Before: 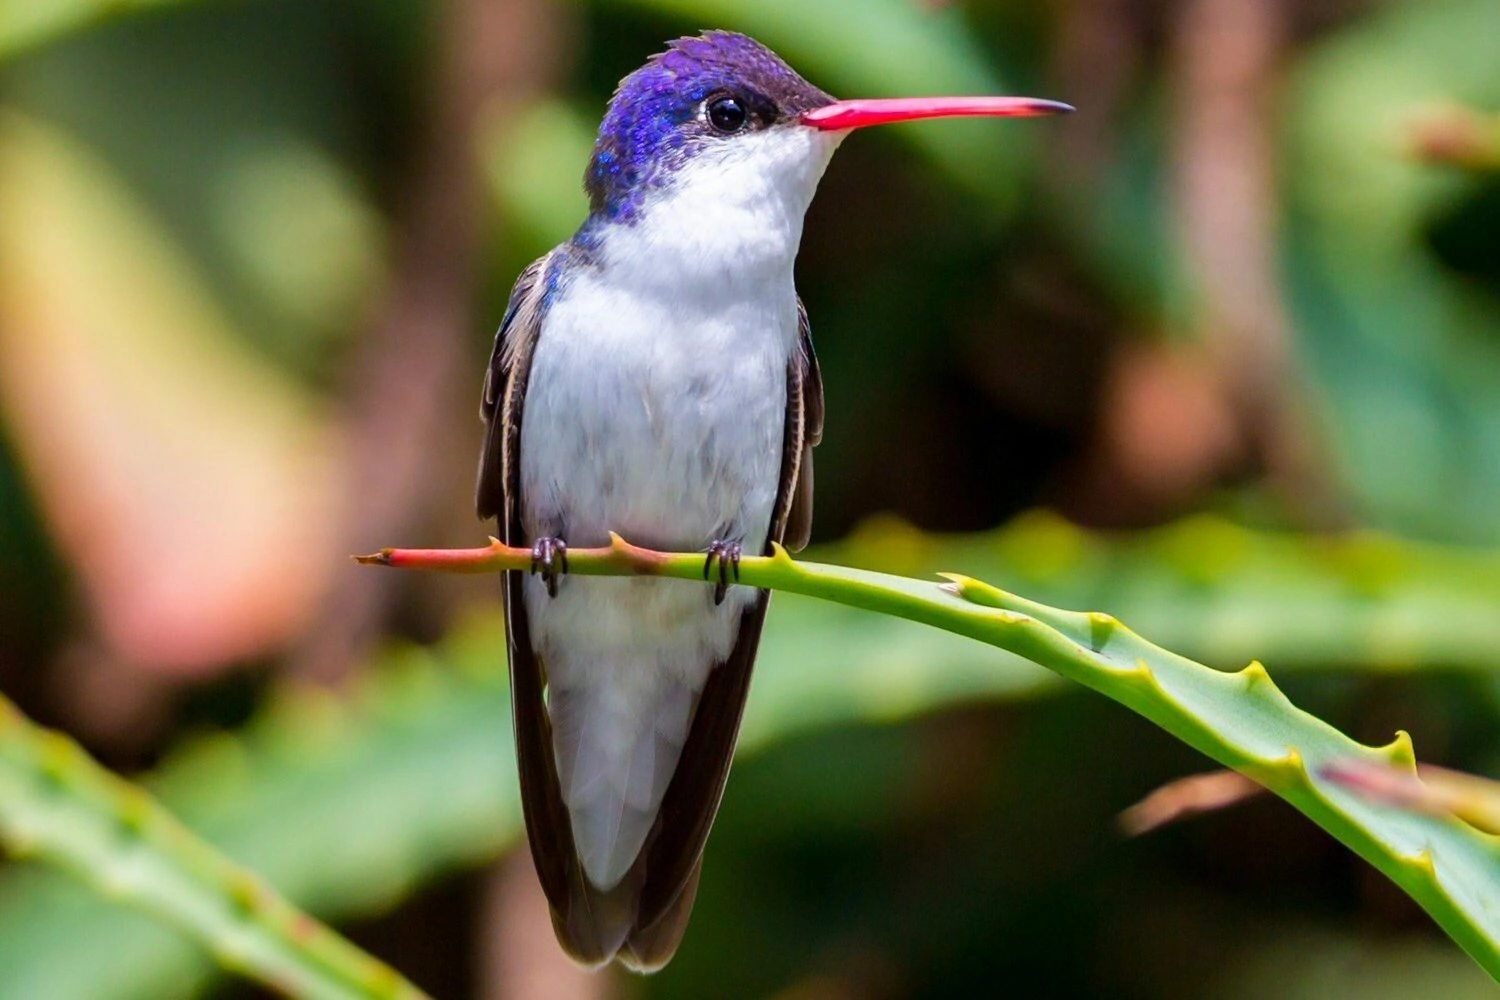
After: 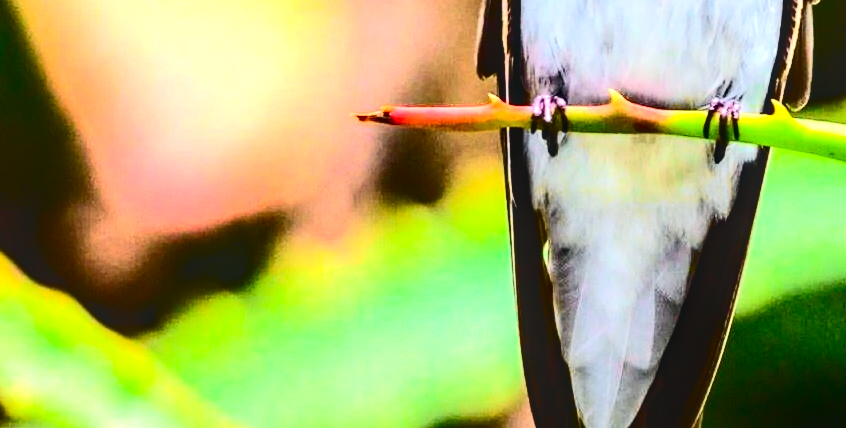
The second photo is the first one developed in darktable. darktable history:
haze removal: compatibility mode true, adaptive false
exposure: black level correction 0, exposure 1.001 EV, compensate highlight preservation false
contrast brightness saturation: contrast 0.225
local contrast: highlights 57%, shadows 52%, detail 130%, midtone range 0.456
tone equalizer: -8 EV -1.08 EV, -7 EV -1.01 EV, -6 EV -0.838 EV, -5 EV -0.566 EV, -3 EV 0.573 EV, -2 EV 0.896 EV, -1 EV 0.997 EV, +0 EV 1.07 EV, edges refinement/feathering 500, mask exposure compensation -1.57 EV, preserve details no
tone curve: curves: ch0 [(0, 0.03) (0.113, 0.087) (0.207, 0.184) (0.515, 0.612) (0.712, 0.793) (1, 0.946)]; ch1 [(0, 0) (0.172, 0.123) (0.317, 0.279) (0.414, 0.382) (0.476, 0.479) (0.505, 0.498) (0.534, 0.534) (0.621, 0.65) (0.709, 0.764) (1, 1)]; ch2 [(0, 0) (0.411, 0.424) (0.505, 0.505) (0.521, 0.524) (0.537, 0.57) (0.65, 0.699) (1, 1)], color space Lab, independent channels, preserve colors none
crop: top 44.263%, right 43.572%, bottom 12.851%
